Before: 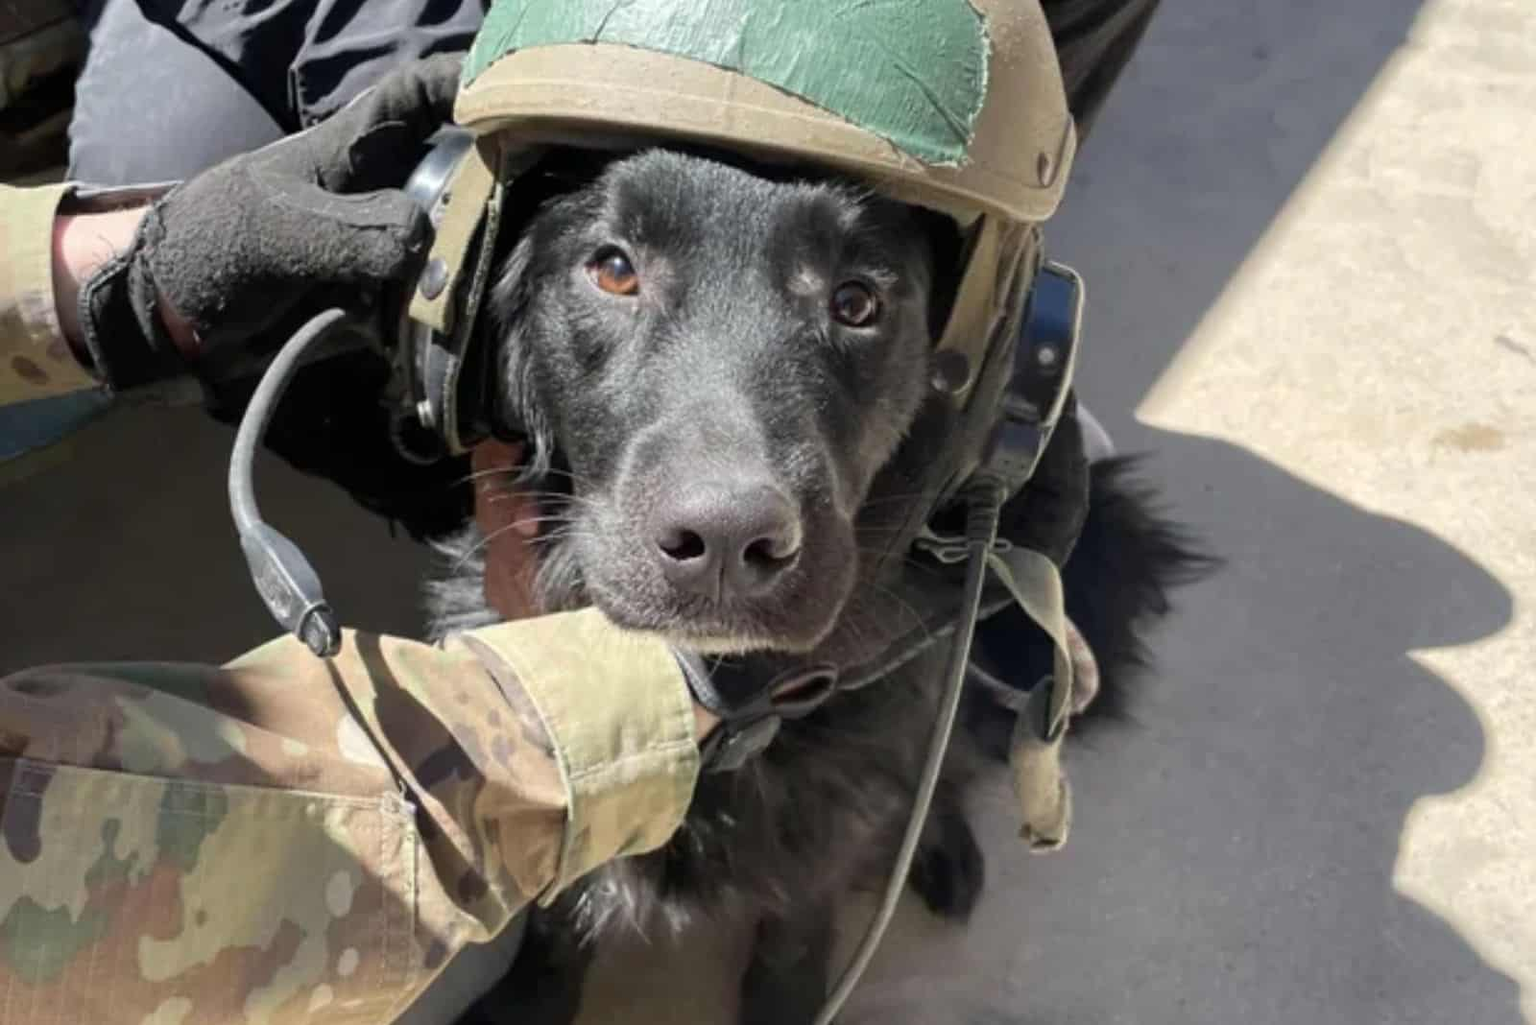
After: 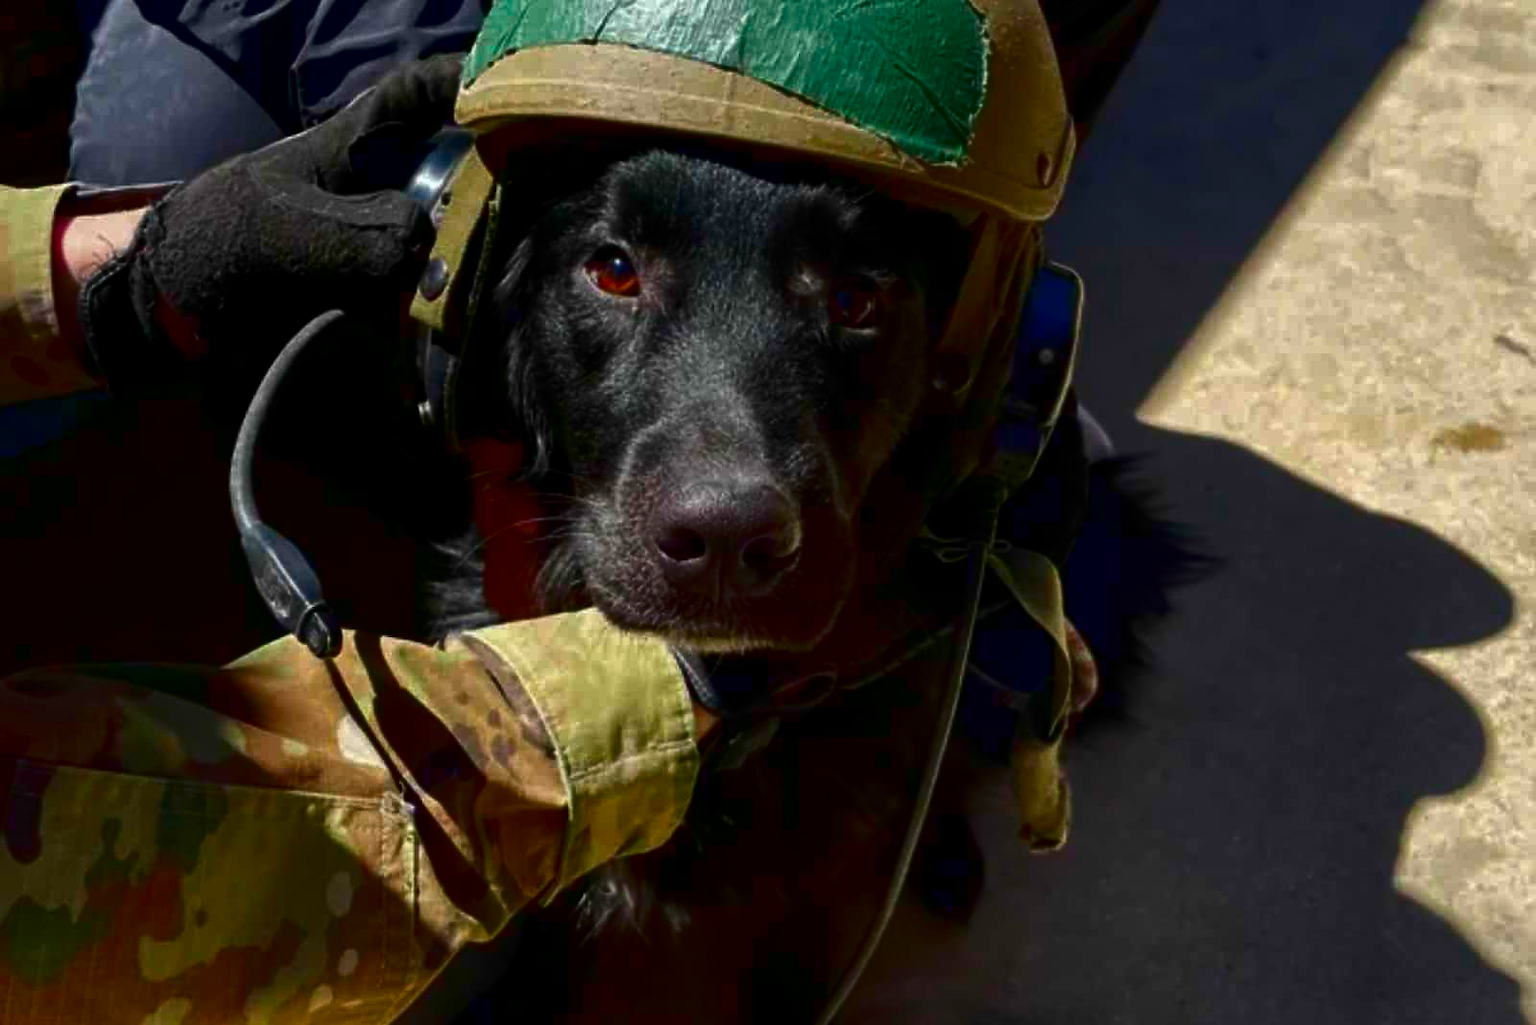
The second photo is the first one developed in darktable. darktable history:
contrast brightness saturation: brightness -0.99, saturation 0.996
